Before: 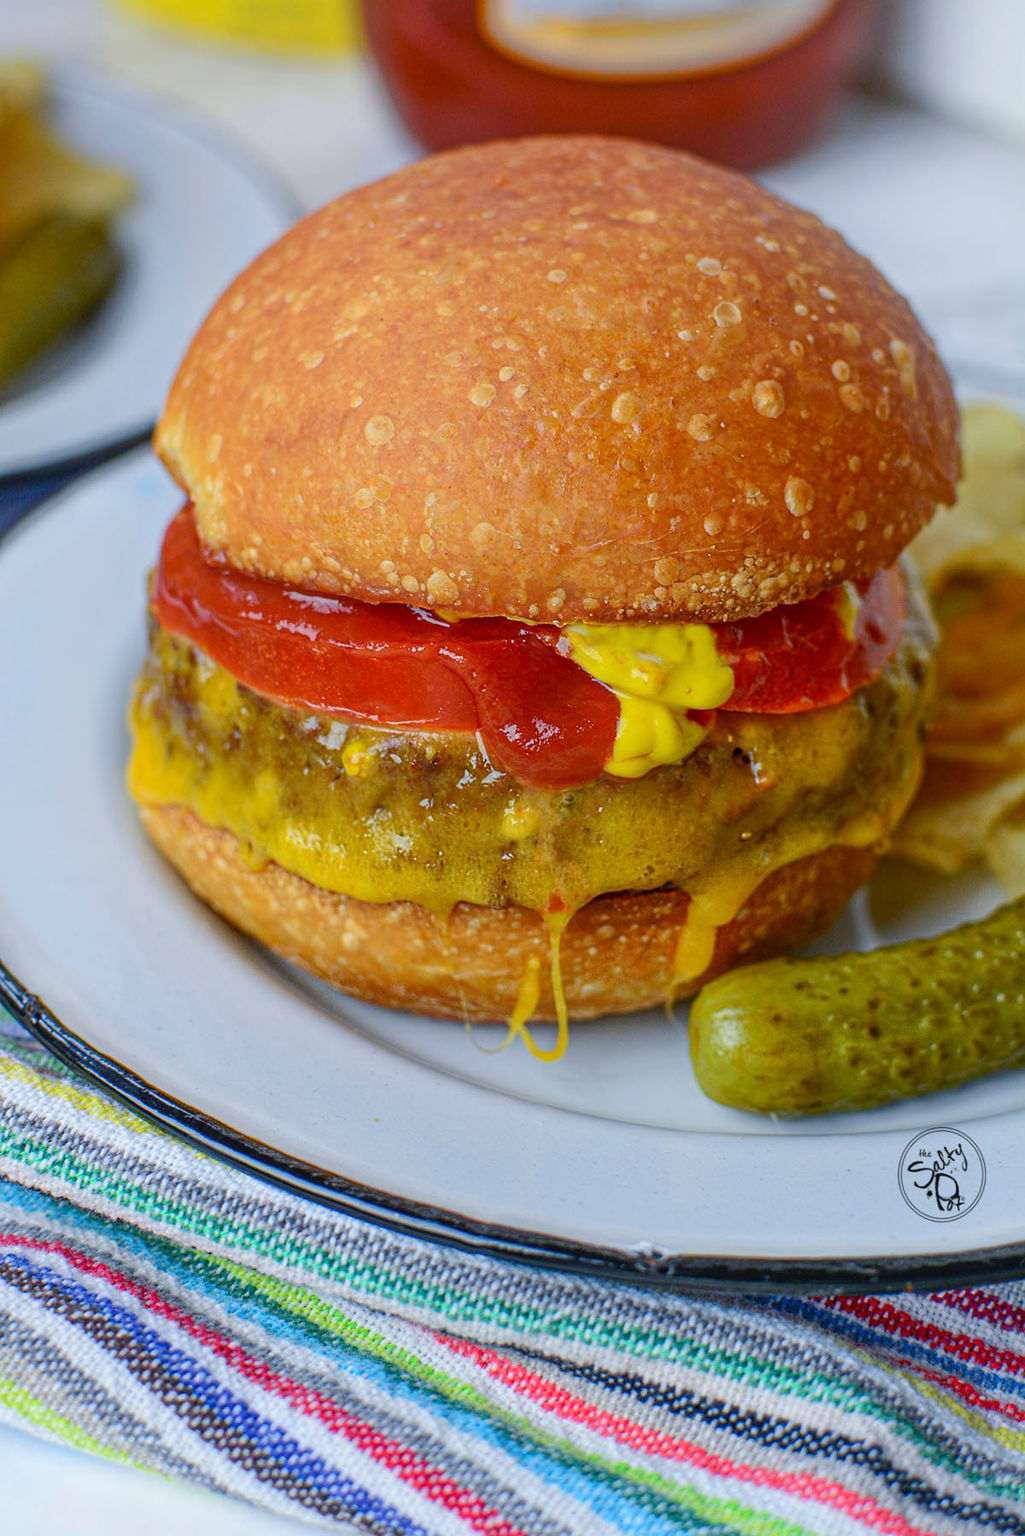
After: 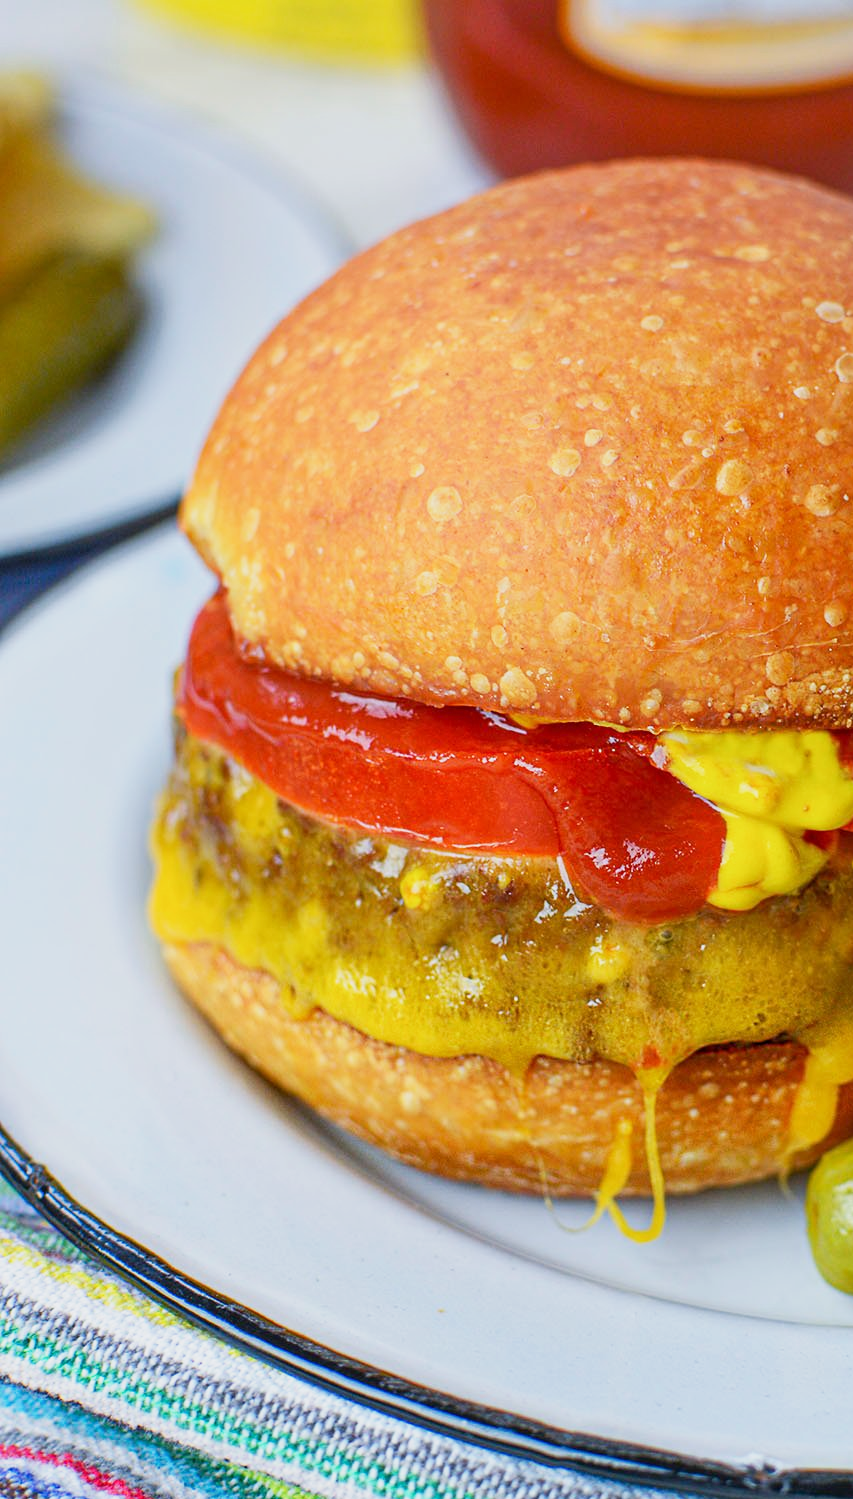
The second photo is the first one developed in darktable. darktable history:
base curve: curves: ch0 [(0, 0) (0.088, 0.125) (0.176, 0.251) (0.354, 0.501) (0.613, 0.749) (1, 0.877)], preserve colors none
crop: right 28.885%, bottom 16.626%
